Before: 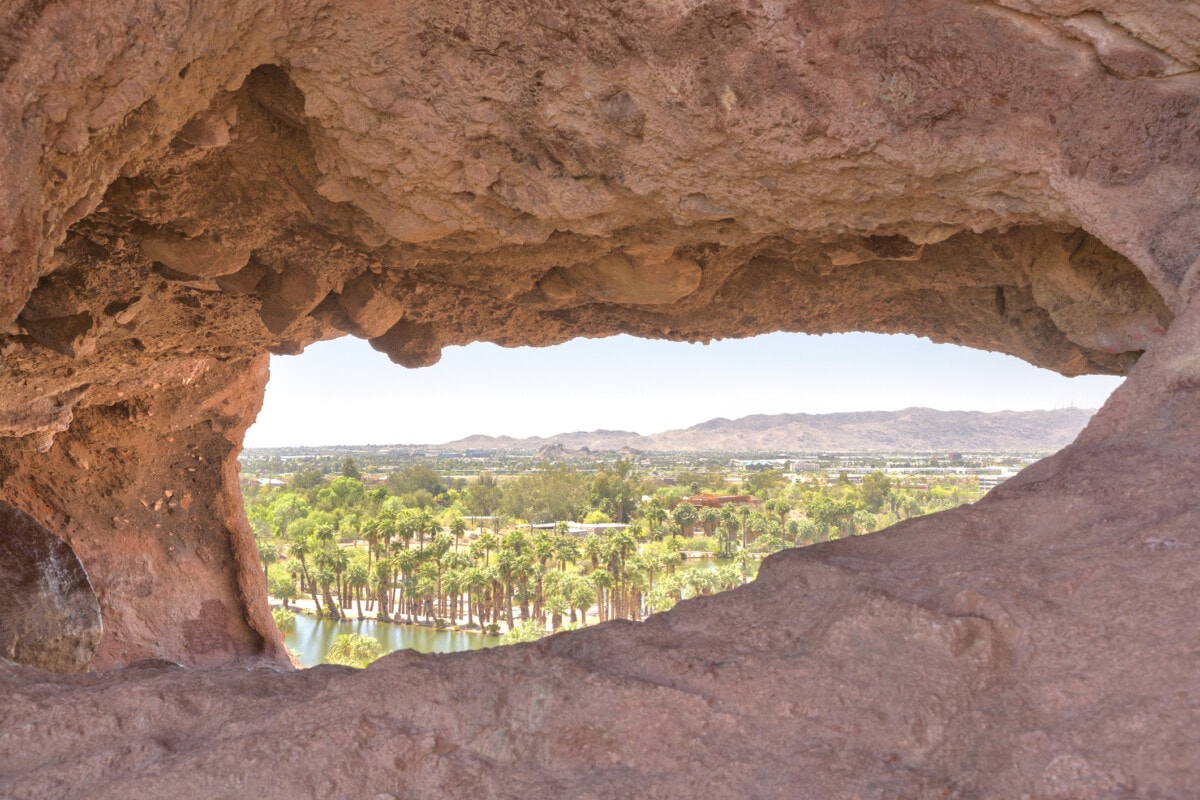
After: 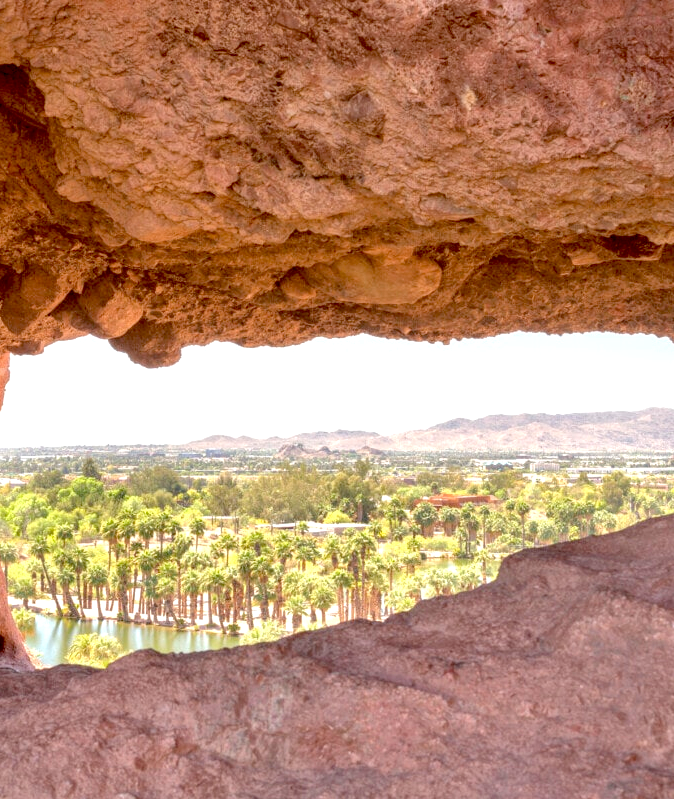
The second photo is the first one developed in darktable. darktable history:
exposure: black level correction 0.032, exposure 0.313 EV, compensate highlight preservation false
crop: left 21.712%, right 22.105%, bottom 0.013%
local contrast: on, module defaults
